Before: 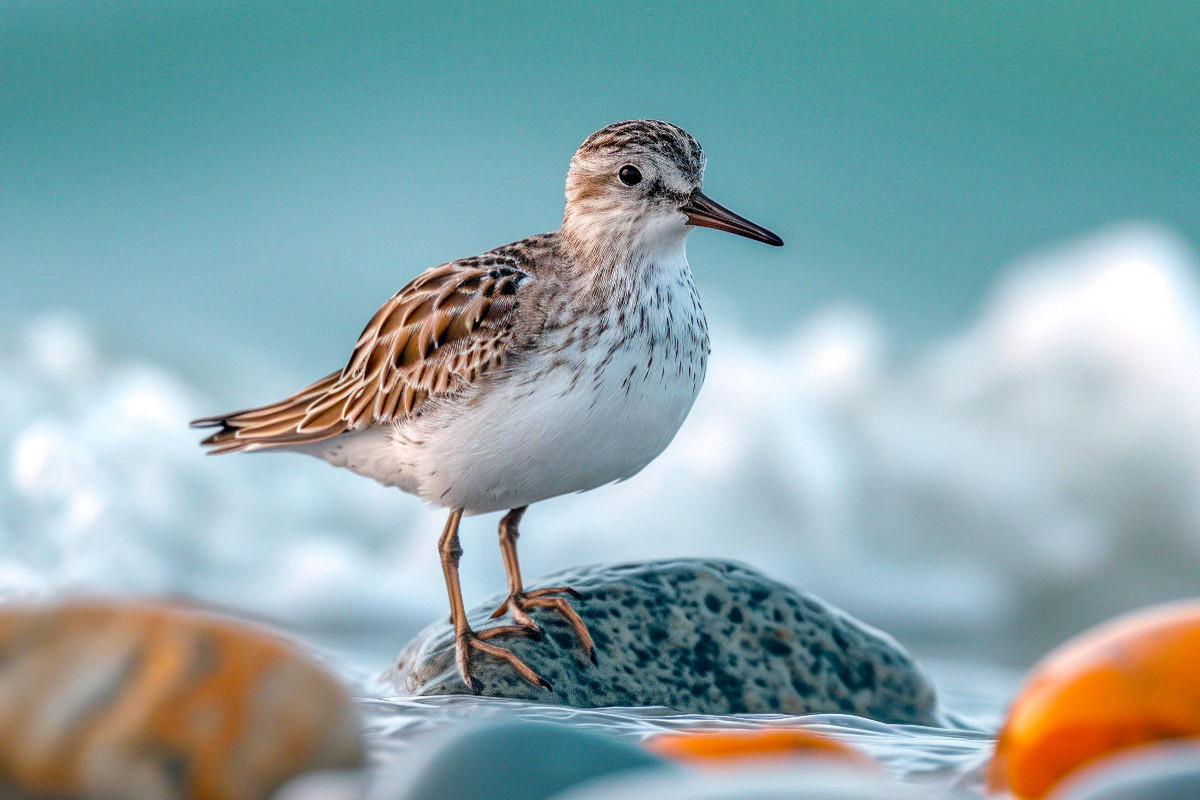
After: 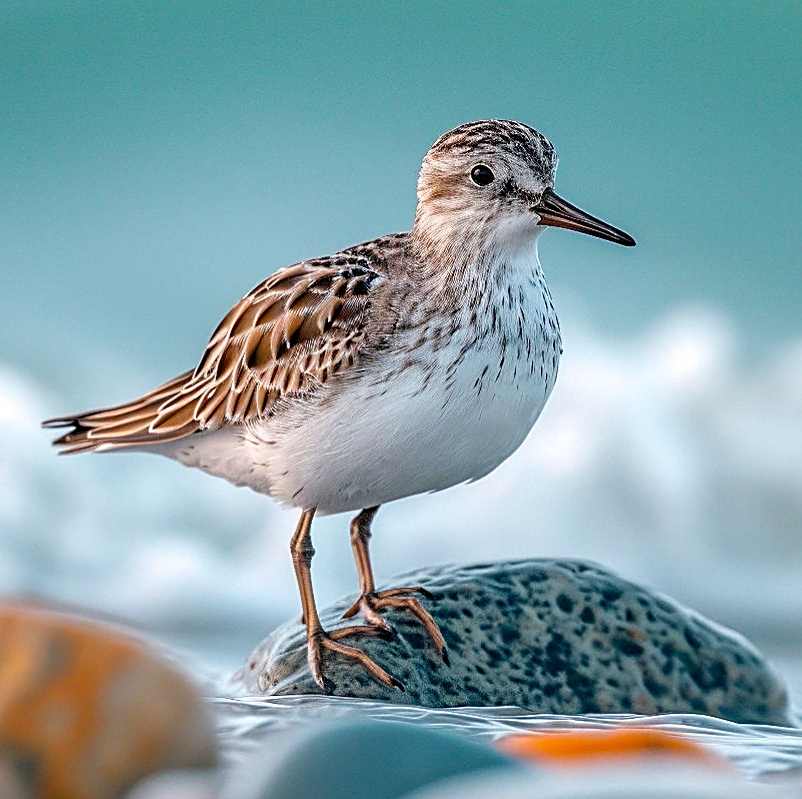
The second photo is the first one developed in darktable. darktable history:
crop and rotate: left 12.353%, right 20.8%
sharpen: amount 0.737
